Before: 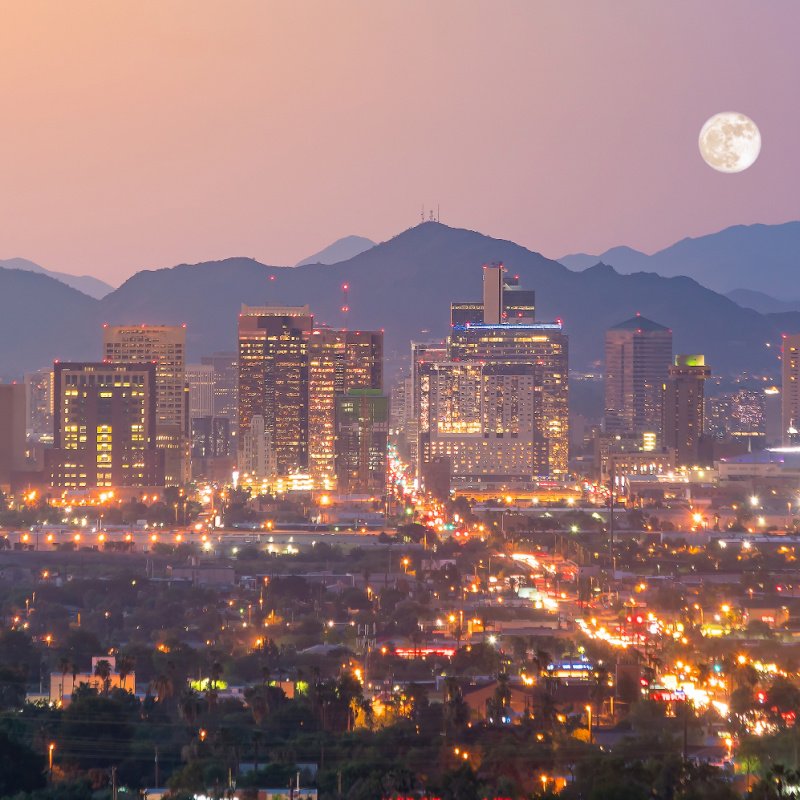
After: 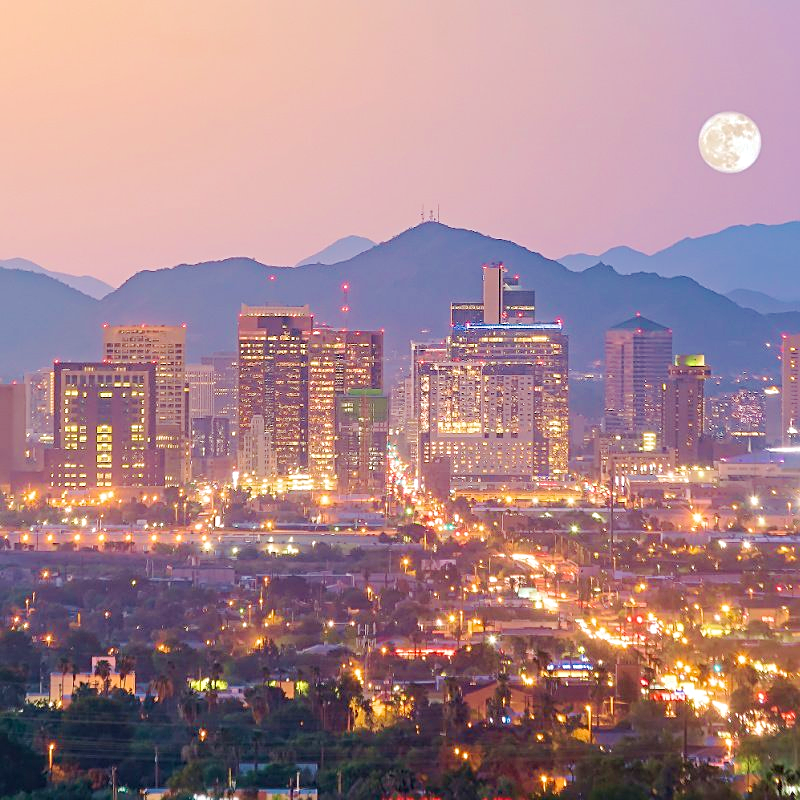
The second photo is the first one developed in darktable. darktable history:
base curve: curves: ch0 [(0, 0) (0.158, 0.273) (0.879, 0.895) (1, 1)], preserve colors none
haze removal: compatibility mode true, adaptive false
velvia: strength 45.15%
sharpen: on, module defaults
